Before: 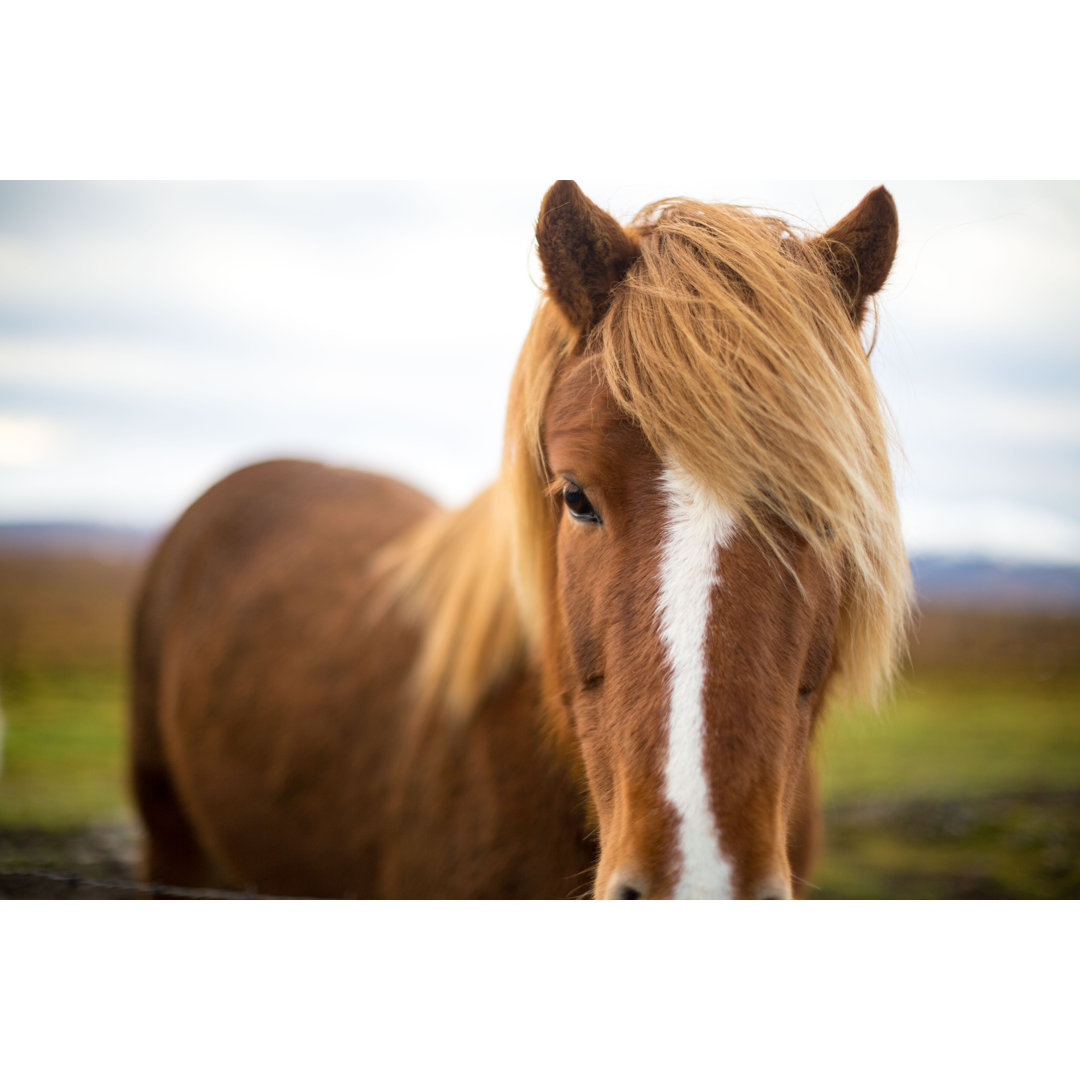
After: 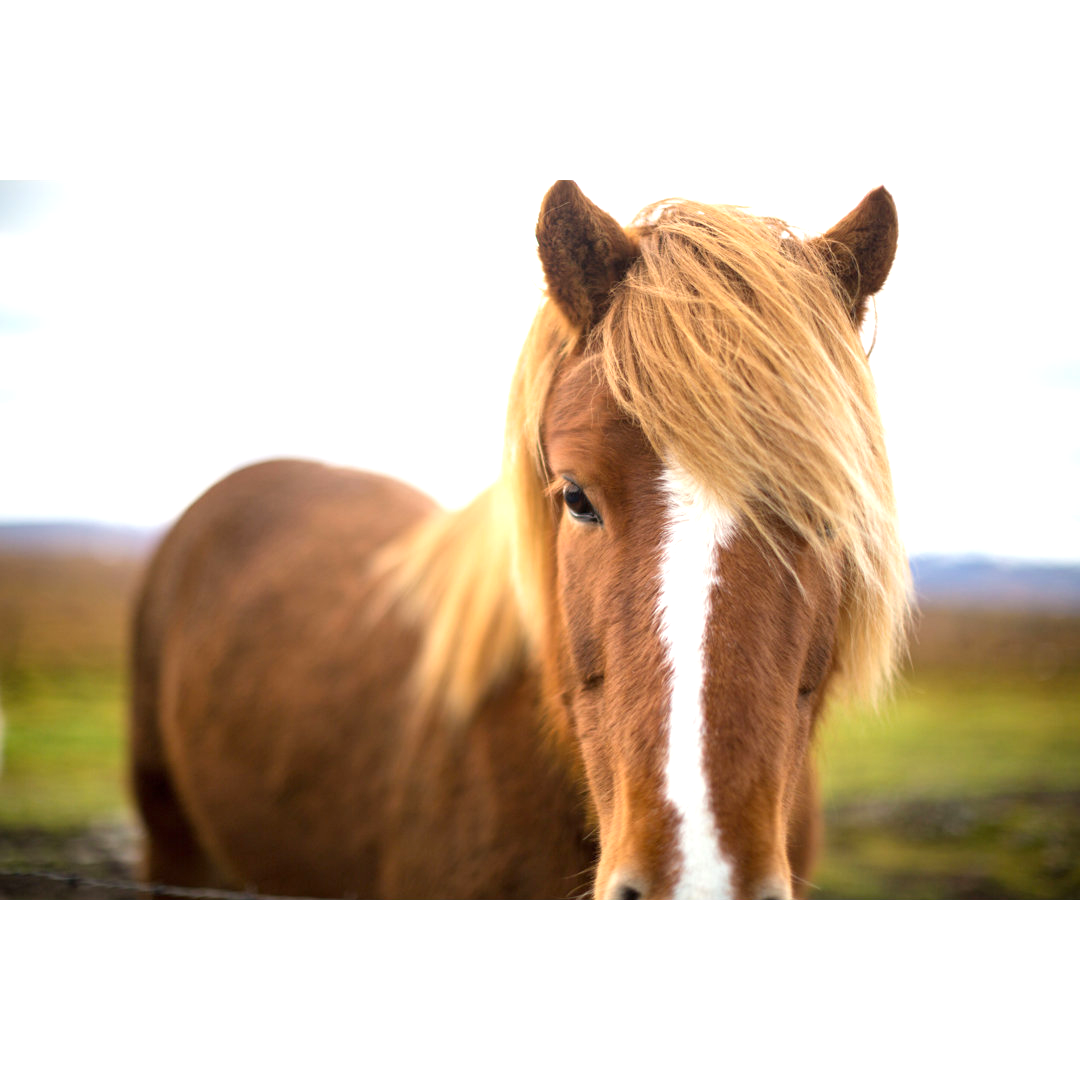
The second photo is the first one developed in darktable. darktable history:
exposure: exposure 0.668 EV, compensate highlight preservation false
